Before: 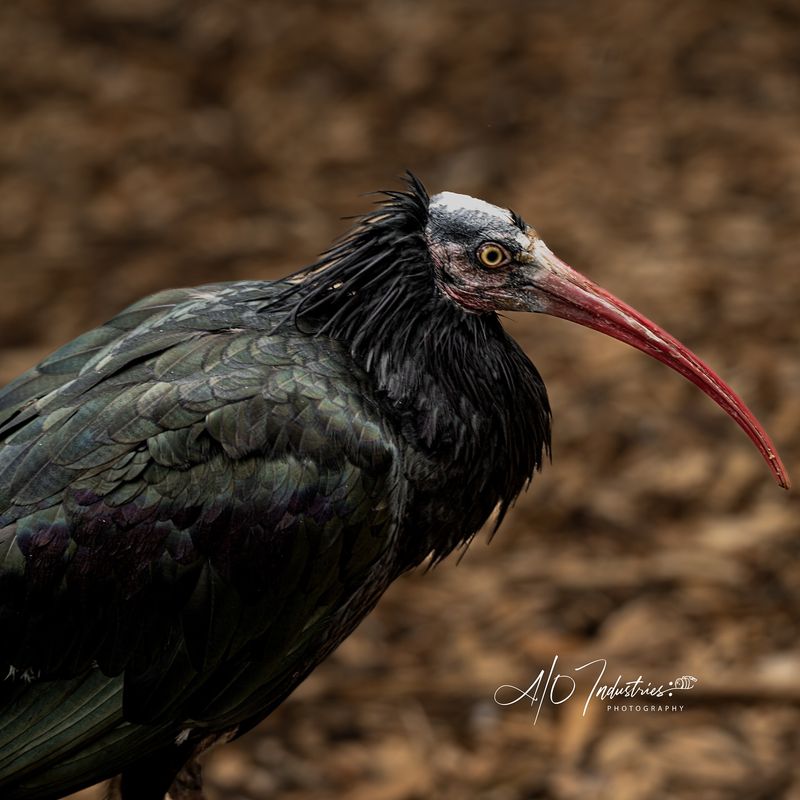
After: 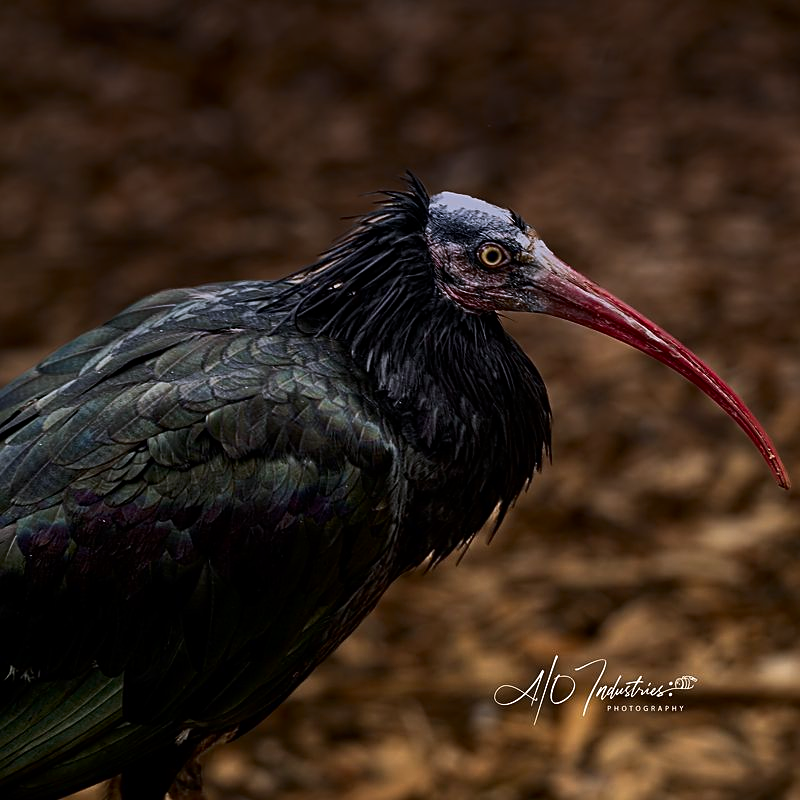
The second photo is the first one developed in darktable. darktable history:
graduated density: hue 238.83°, saturation 50%
contrast brightness saturation: contrast 0.13, brightness -0.05, saturation 0.16
sharpen: on, module defaults
